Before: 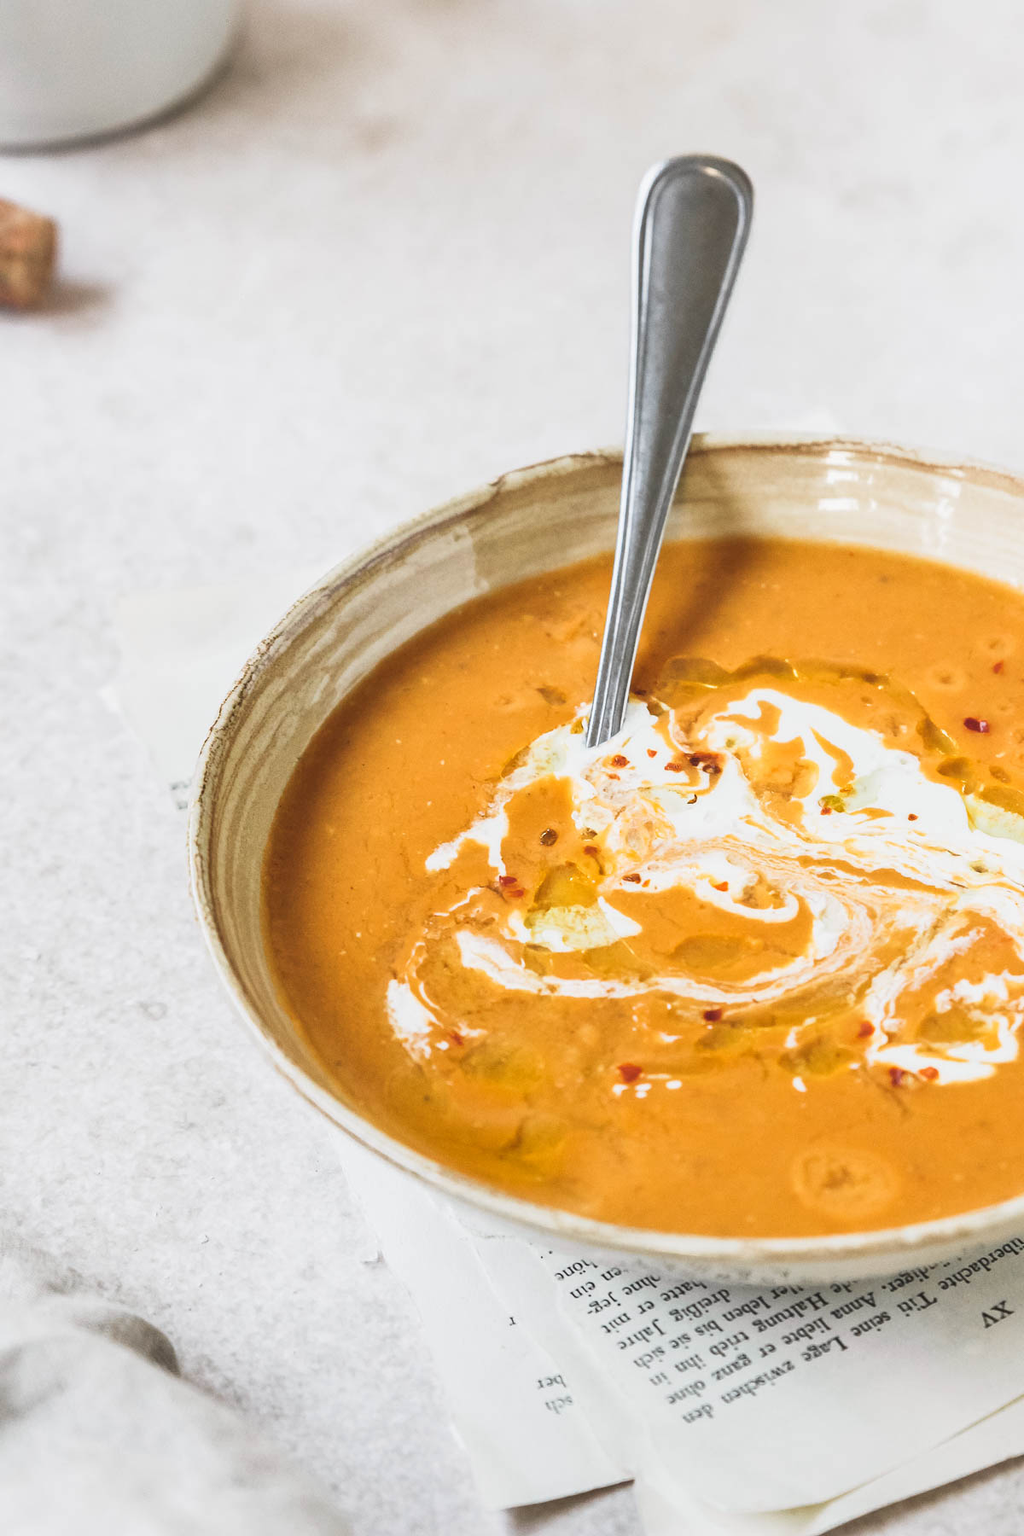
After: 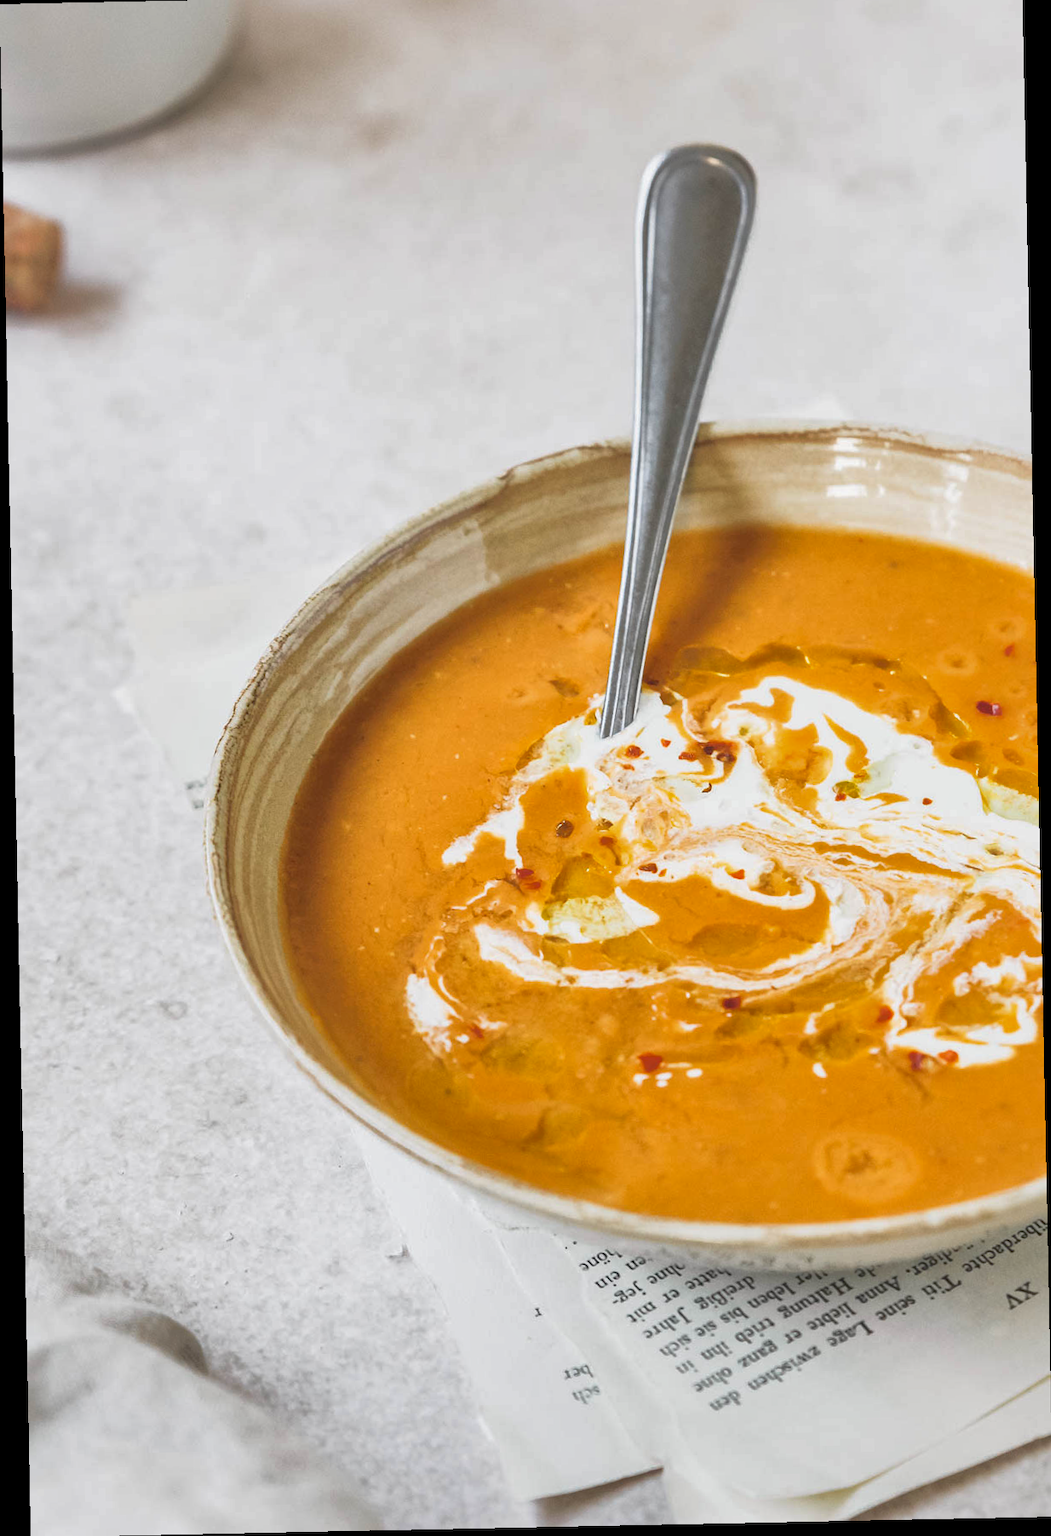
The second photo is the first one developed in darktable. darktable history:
shadows and highlights: on, module defaults
crop: top 1.049%, right 0.001%
rotate and perspective: rotation -1.17°, automatic cropping off
